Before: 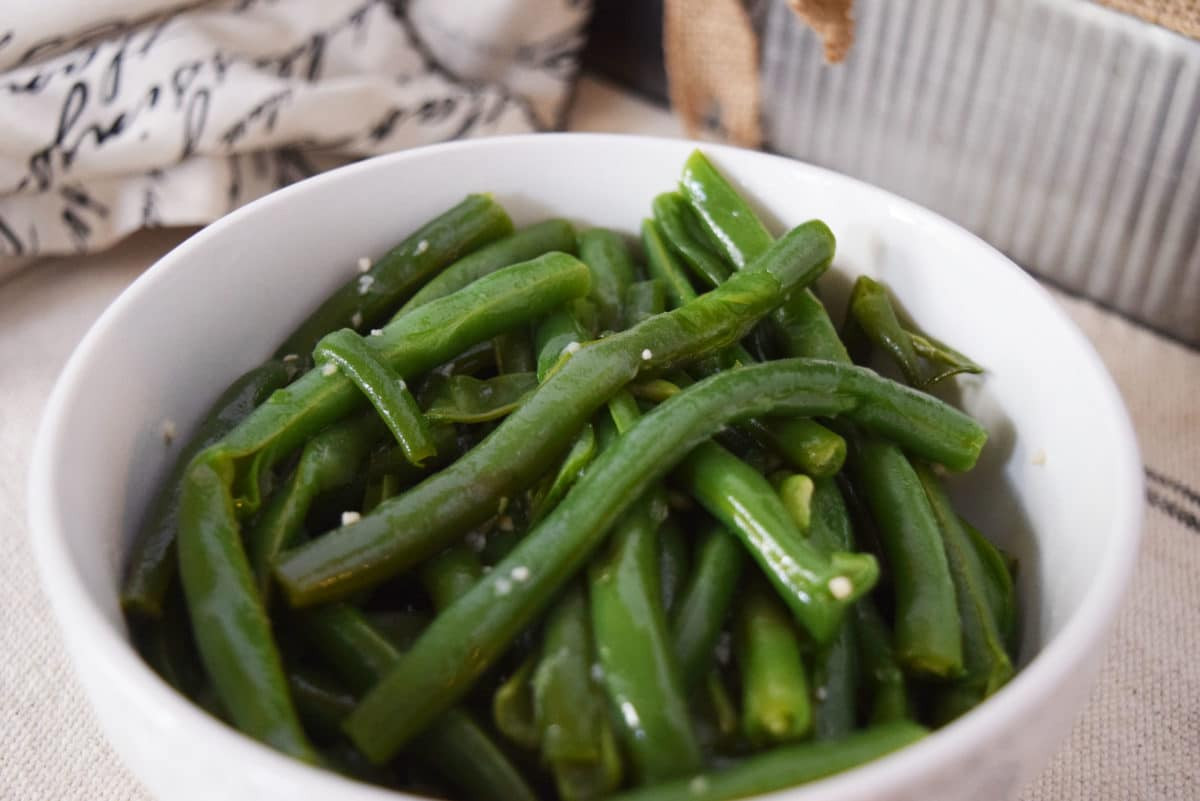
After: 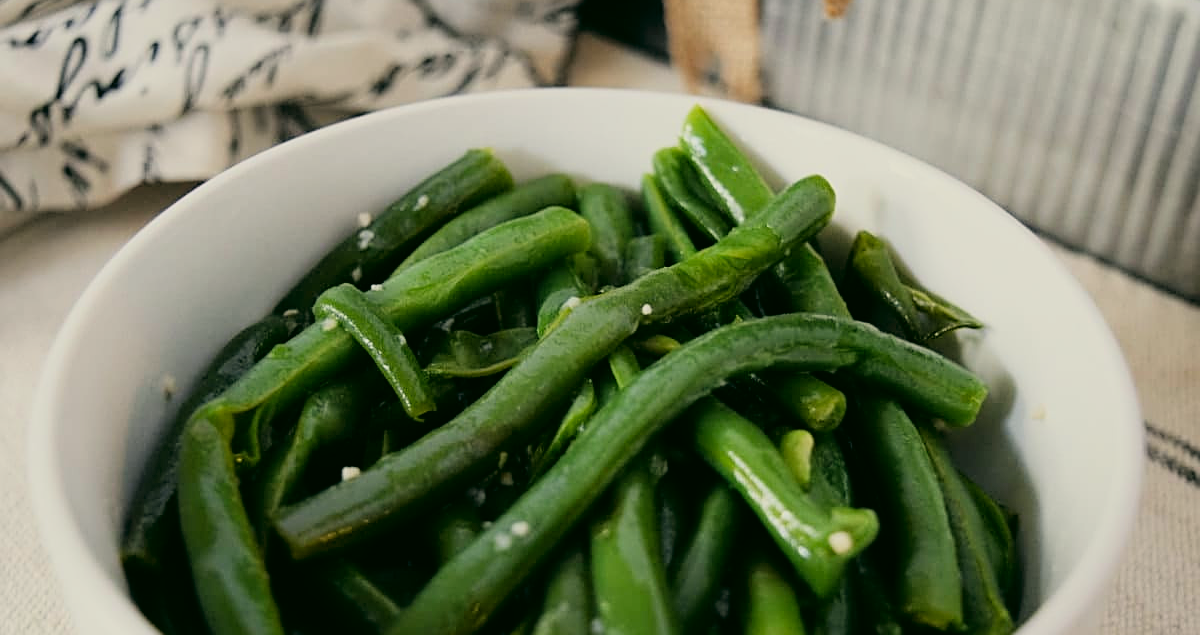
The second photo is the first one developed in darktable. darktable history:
sharpen: on, module defaults
color correction: highlights a* -0.482, highlights b* 9.48, shadows a* -9.48, shadows b* 0.803
crop and rotate: top 5.667%, bottom 14.937%
filmic rgb: black relative exposure -7.75 EV, white relative exposure 4.4 EV, threshold 3 EV, hardness 3.76, latitude 50%, contrast 1.1, color science v5 (2021), contrast in shadows safe, contrast in highlights safe, enable highlight reconstruction true
